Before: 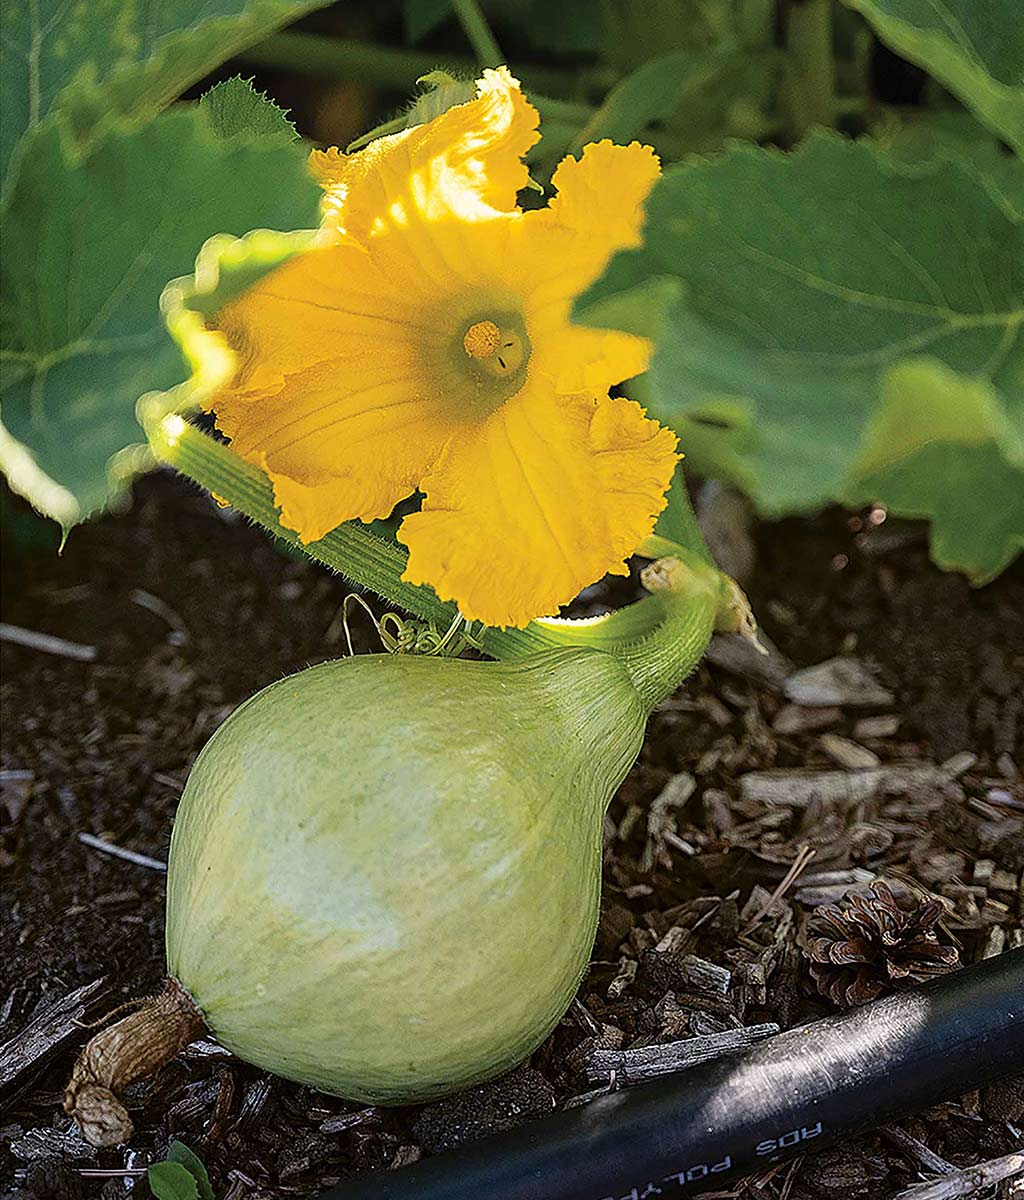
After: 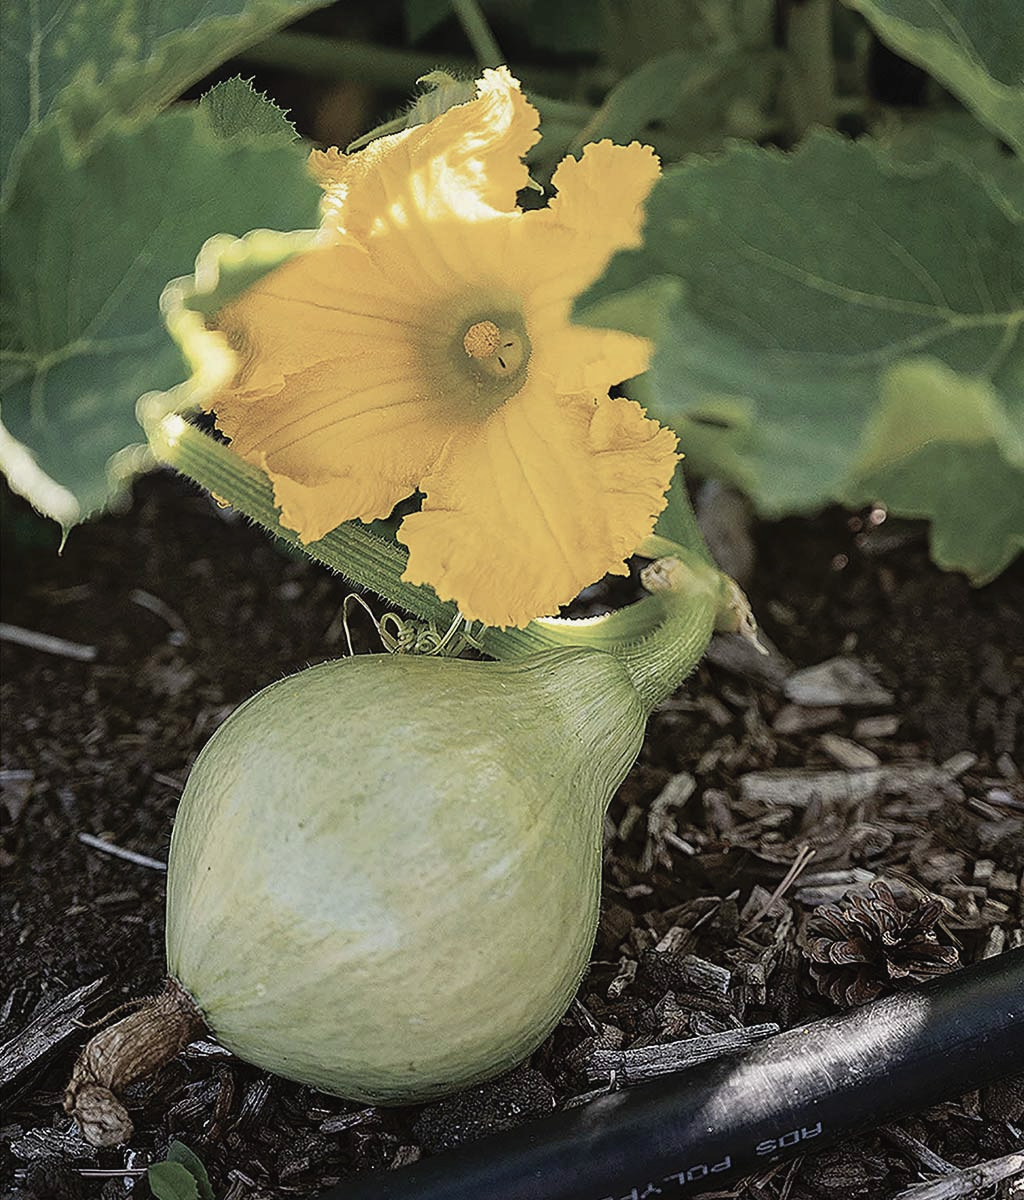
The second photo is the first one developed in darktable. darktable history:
contrast brightness saturation: contrast -0.05, saturation -0.41
tone curve: curves: ch0 [(0, 0) (0.003, 0.014) (0.011, 0.014) (0.025, 0.022) (0.044, 0.041) (0.069, 0.063) (0.1, 0.086) (0.136, 0.118) (0.177, 0.161) (0.224, 0.211) (0.277, 0.262) (0.335, 0.323) (0.399, 0.384) (0.468, 0.459) (0.543, 0.54) (0.623, 0.624) (0.709, 0.711) (0.801, 0.796) (0.898, 0.879) (1, 1)], preserve colors none
